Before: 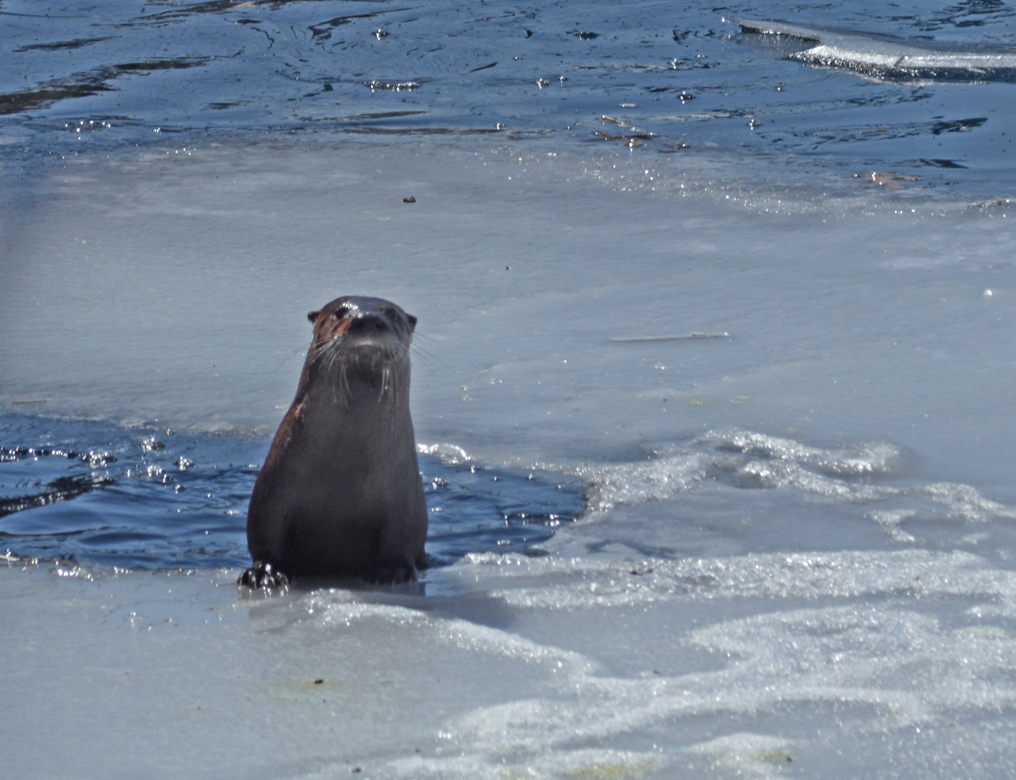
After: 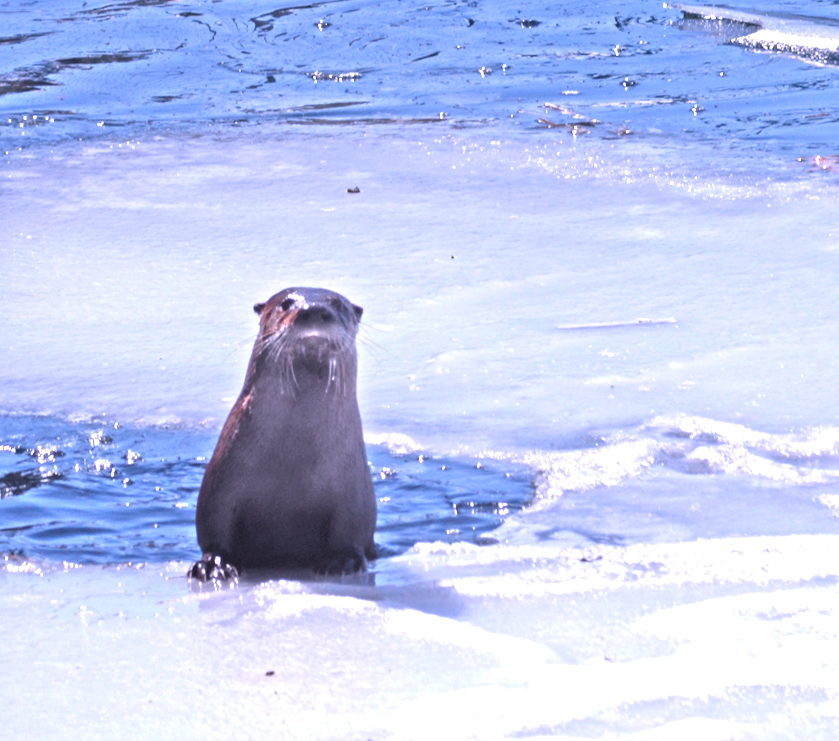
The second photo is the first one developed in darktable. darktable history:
exposure: black level correction 0, exposure 1.475 EV, compensate highlight preservation false
crop and rotate: angle 0.817°, left 4.398%, top 0.546%, right 11.464%, bottom 2.615%
color correction: highlights a* 15.05, highlights b* -25.58
